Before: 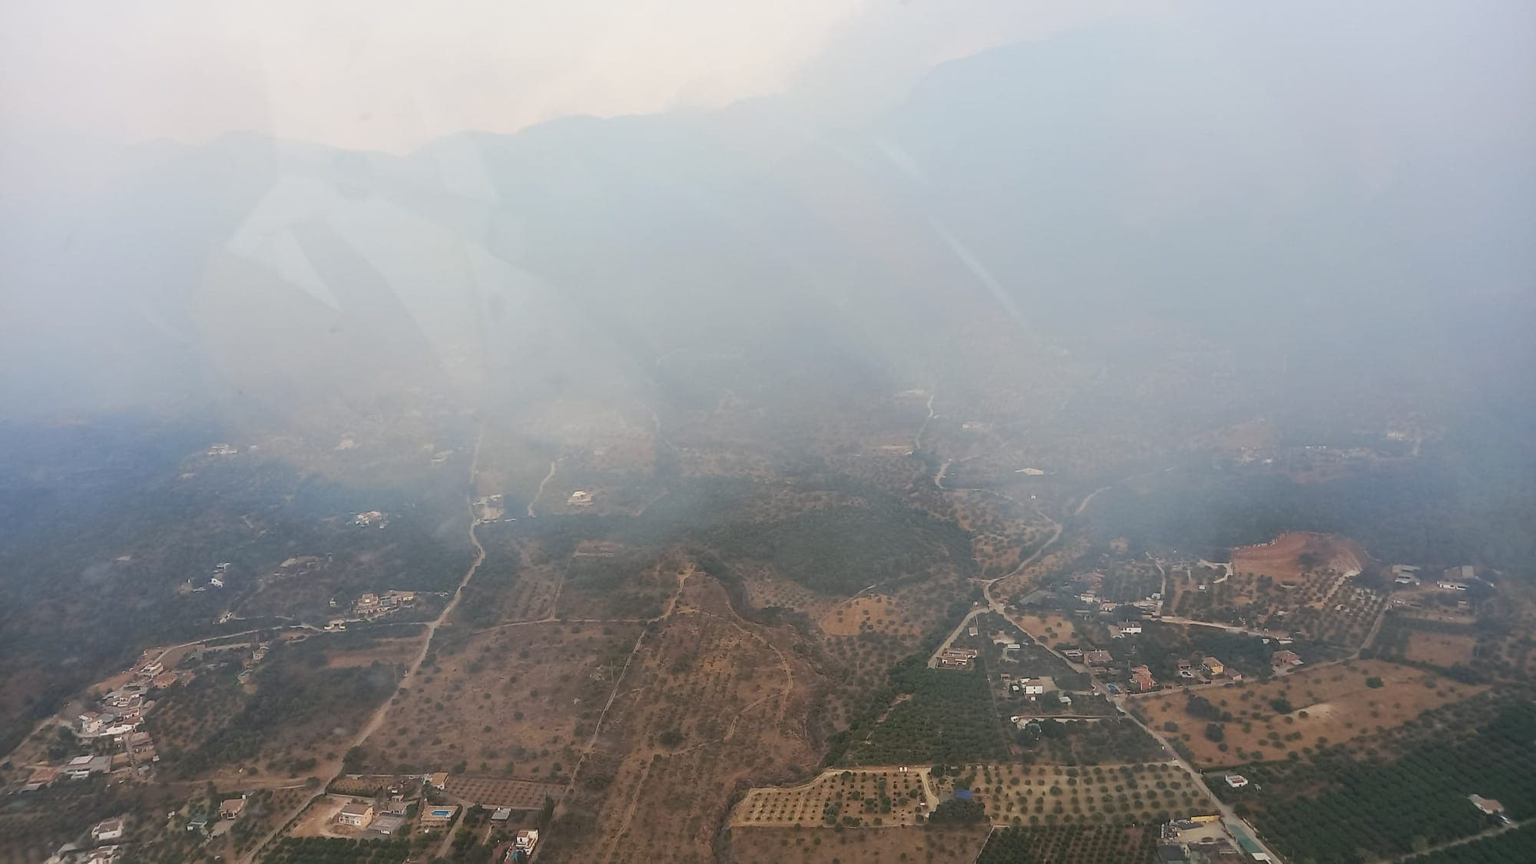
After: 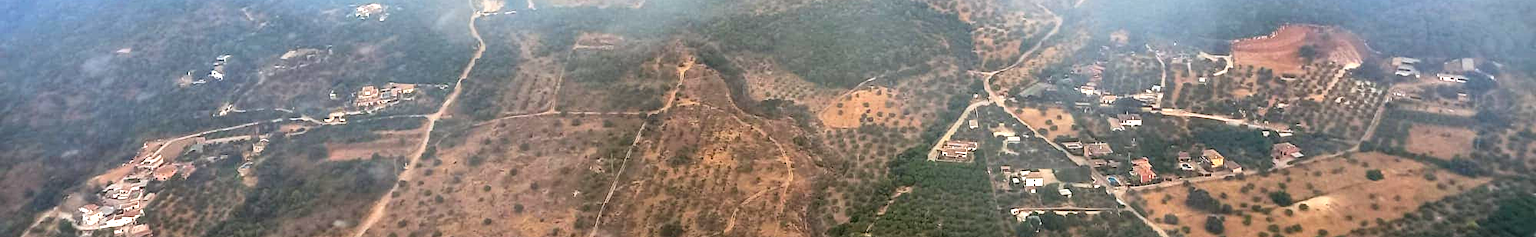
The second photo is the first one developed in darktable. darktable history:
local contrast: highlights 81%, shadows 58%, detail 174%, midtone range 0.596
crop and rotate: top 58.822%, bottom 13.699%
contrast brightness saturation: contrast 0.201, brightness 0.2, saturation 0.803
exposure: exposure 0.203 EV, compensate exposure bias true, compensate highlight preservation false
